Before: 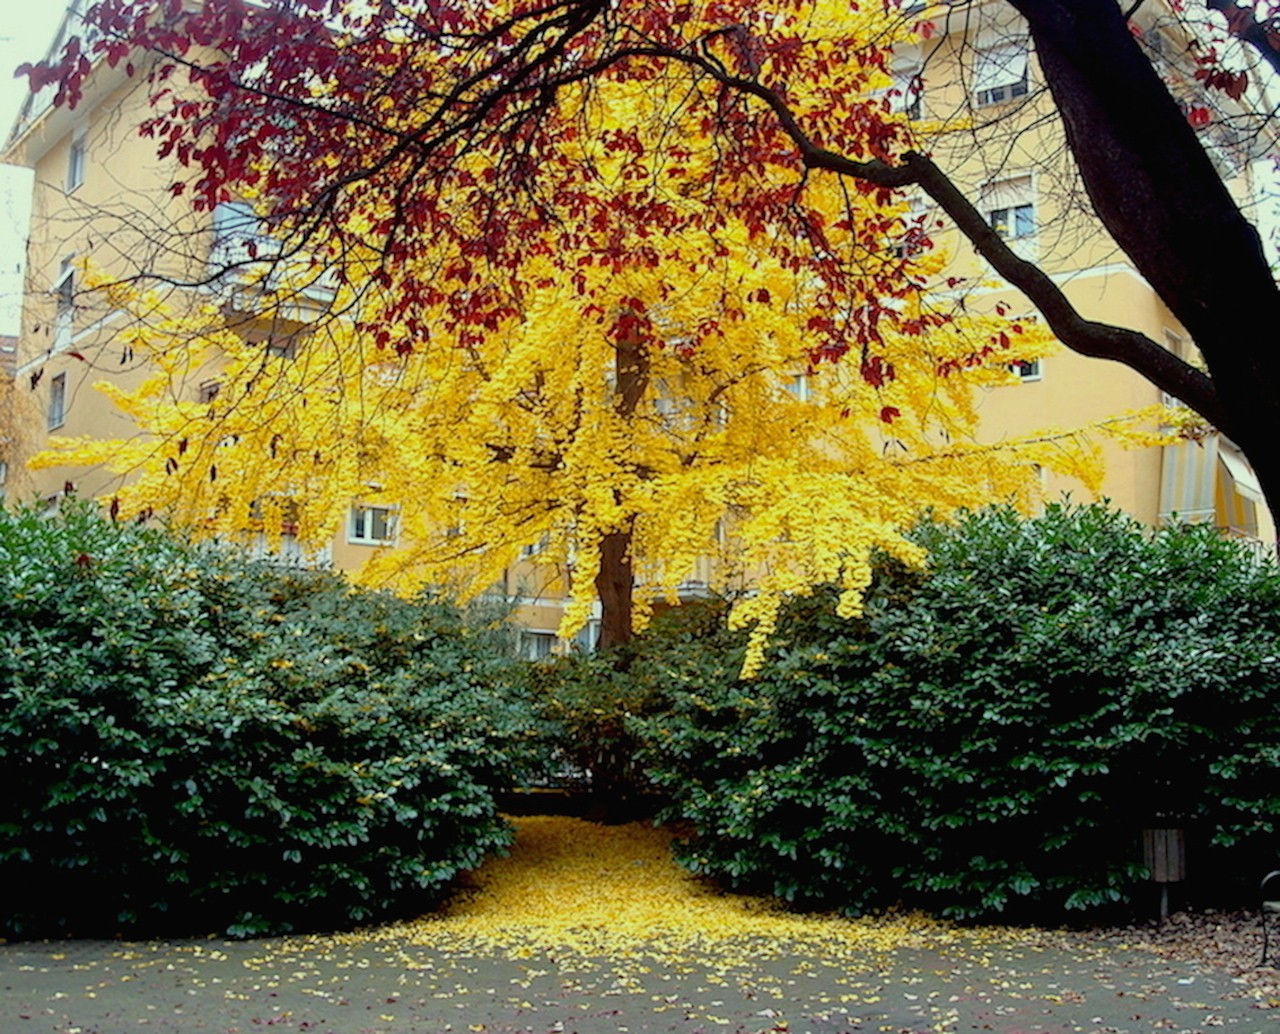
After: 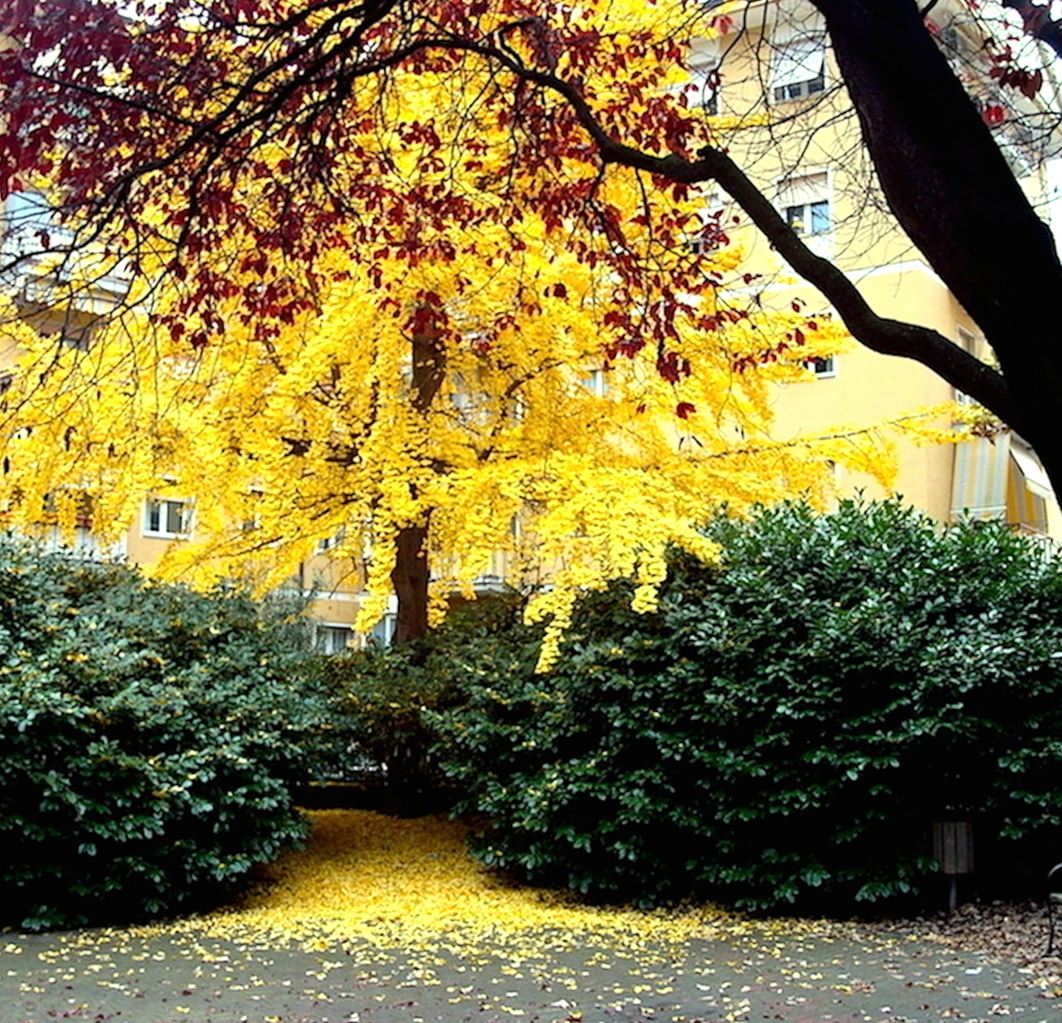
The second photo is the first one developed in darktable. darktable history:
crop: left 16.145%
rotate and perspective: rotation 0.174°, lens shift (vertical) 0.013, lens shift (horizontal) 0.019, shear 0.001, automatic cropping original format, crop left 0.007, crop right 0.991, crop top 0.016, crop bottom 0.997
tone equalizer: -8 EV -0.75 EV, -7 EV -0.7 EV, -6 EV -0.6 EV, -5 EV -0.4 EV, -3 EV 0.4 EV, -2 EV 0.6 EV, -1 EV 0.7 EV, +0 EV 0.75 EV, edges refinement/feathering 500, mask exposure compensation -1.57 EV, preserve details no
